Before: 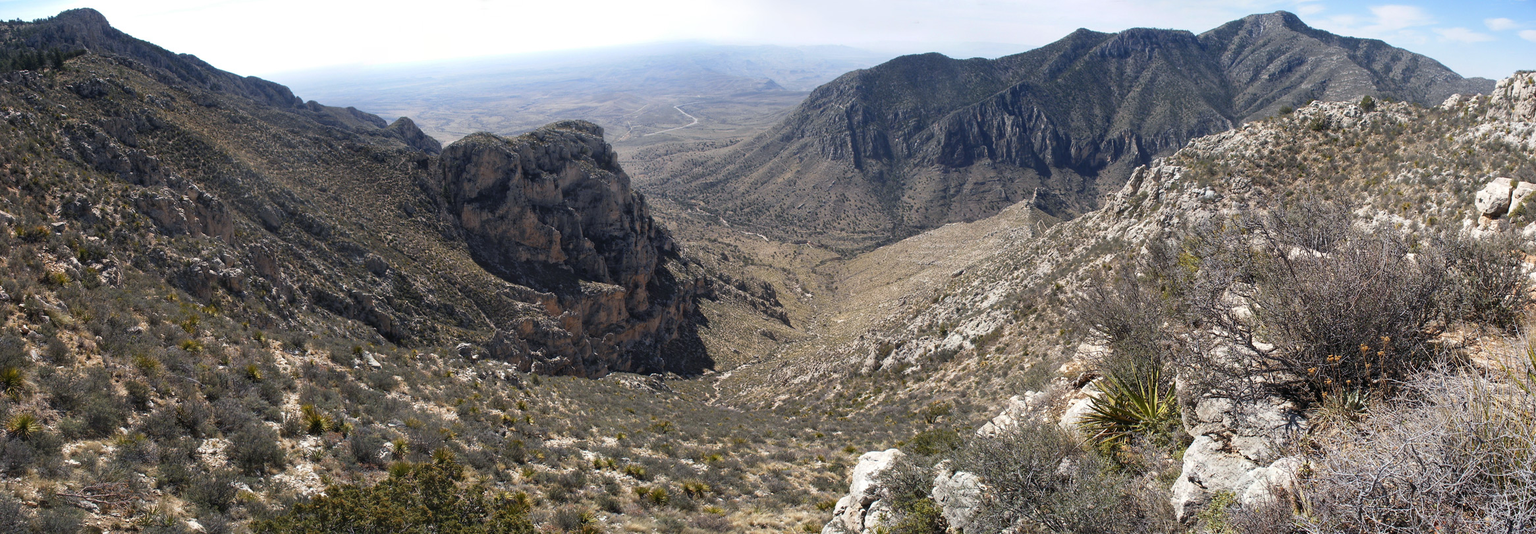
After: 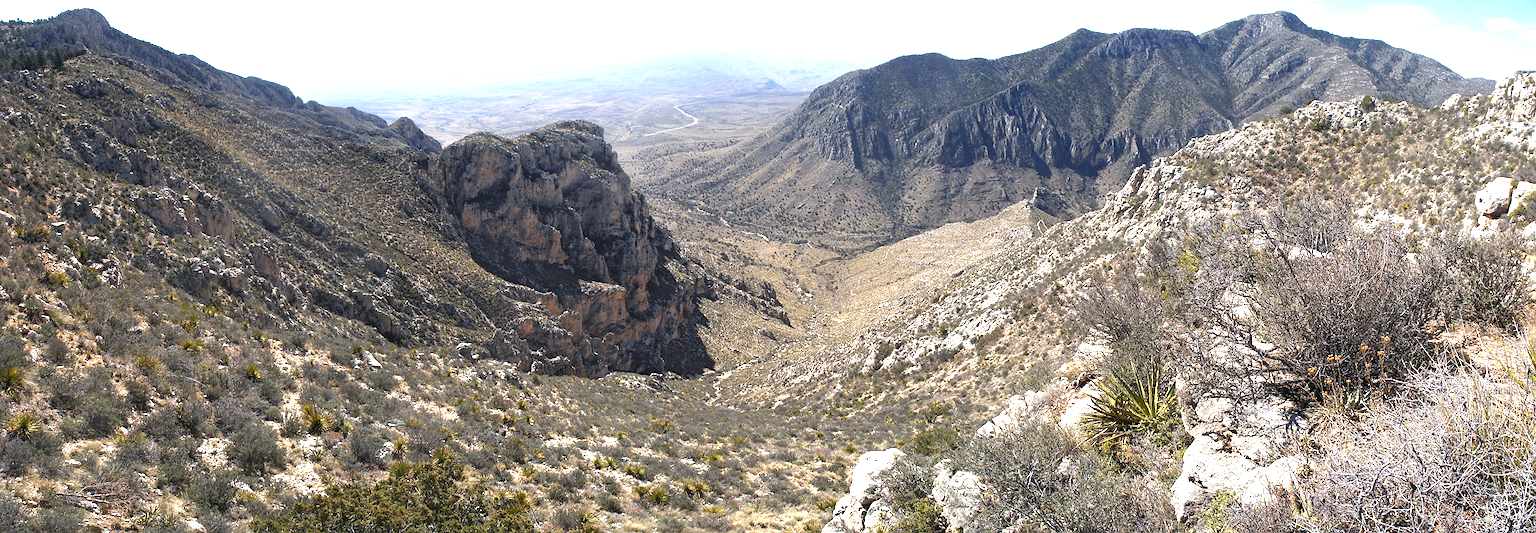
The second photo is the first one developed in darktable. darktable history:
white balance: emerald 1
exposure: black level correction 0, exposure 0.877 EV, compensate exposure bias true, compensate highlight preservation false
sharpen: radius 1
